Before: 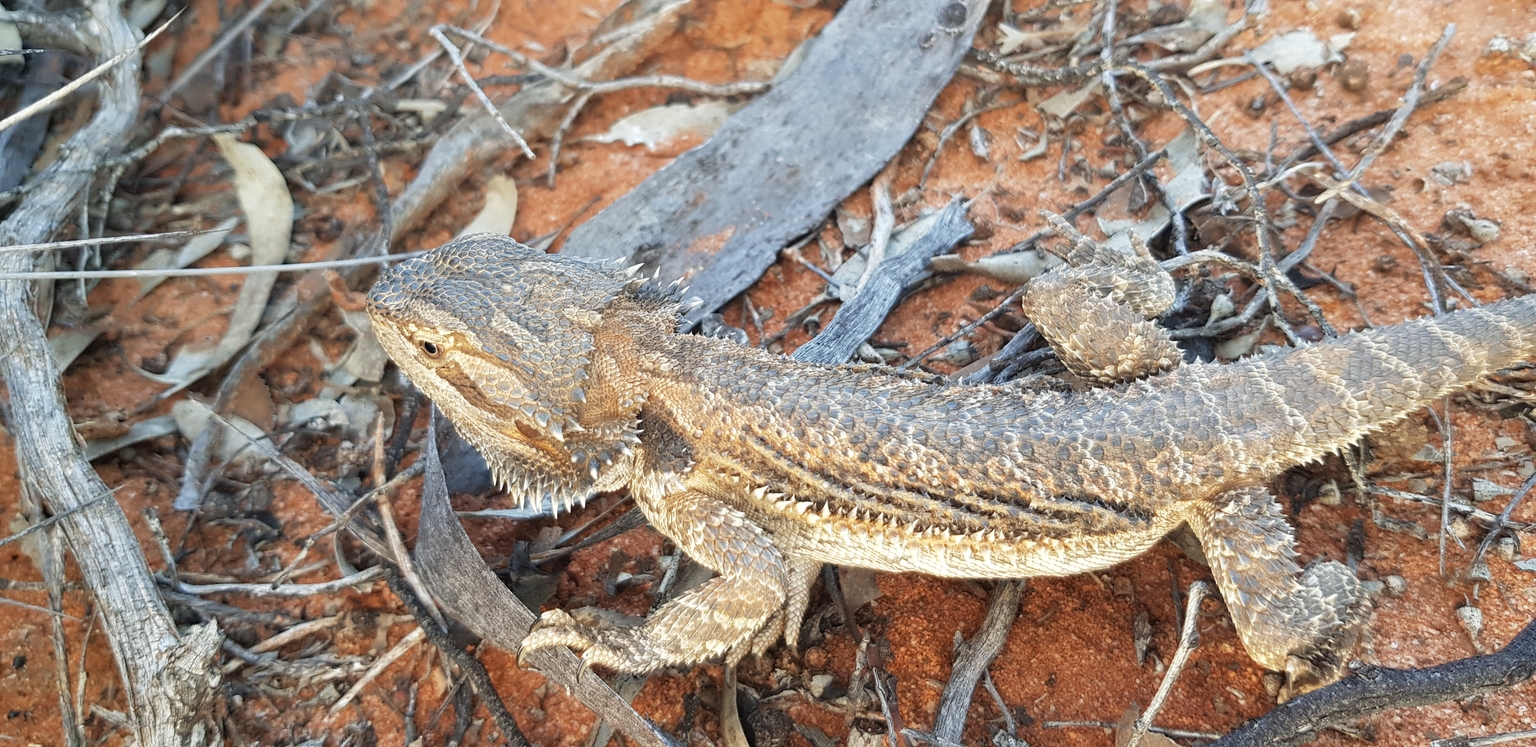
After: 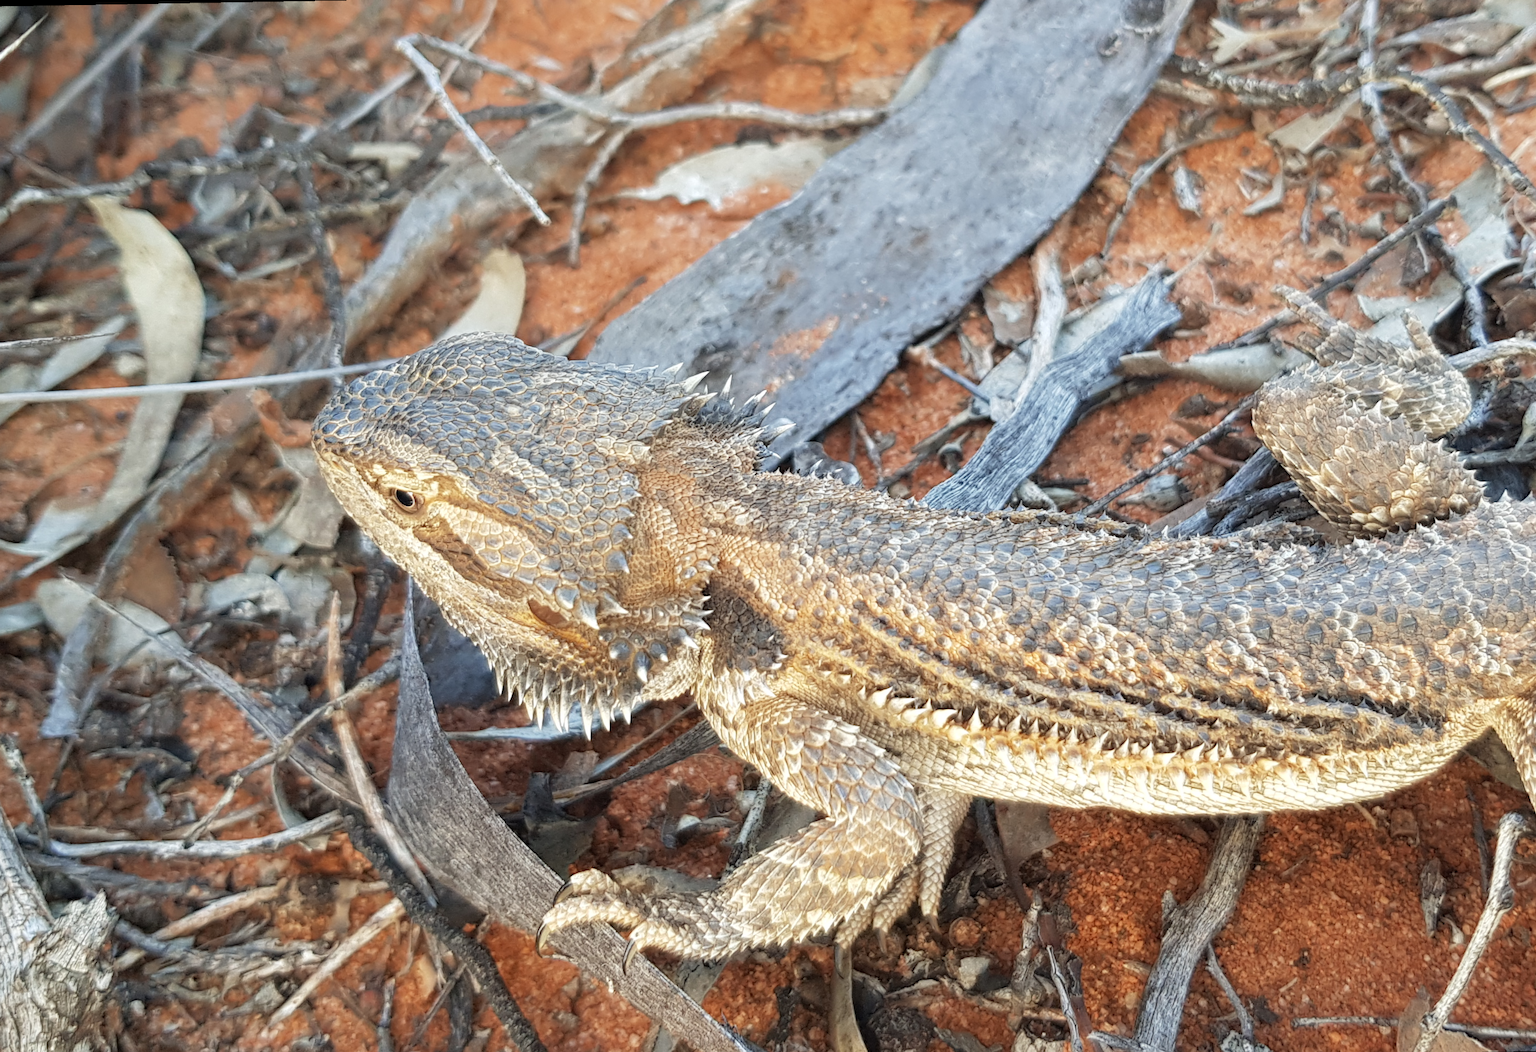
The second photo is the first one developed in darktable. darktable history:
rotate and perspective: rotation -1°, crop left 0.011, crop right 0.989, crop top 0.025, crop bottom 0.975
crop and rotate: left 9.061%, right 20.142%
